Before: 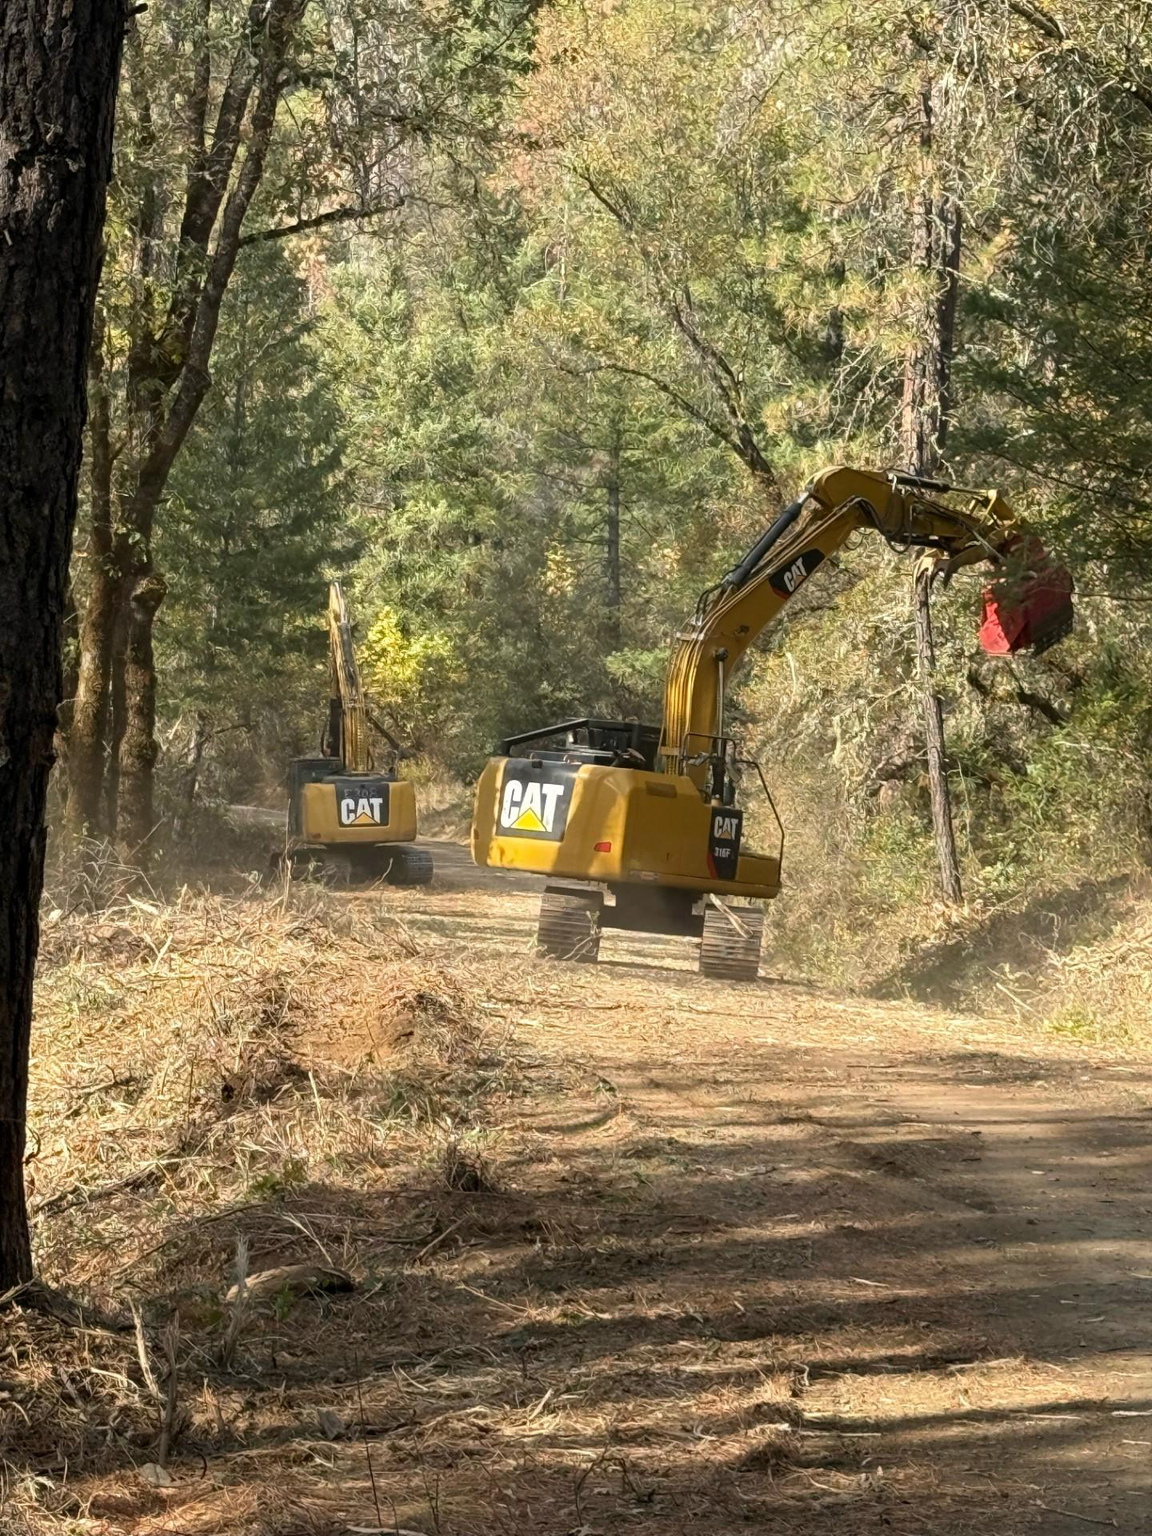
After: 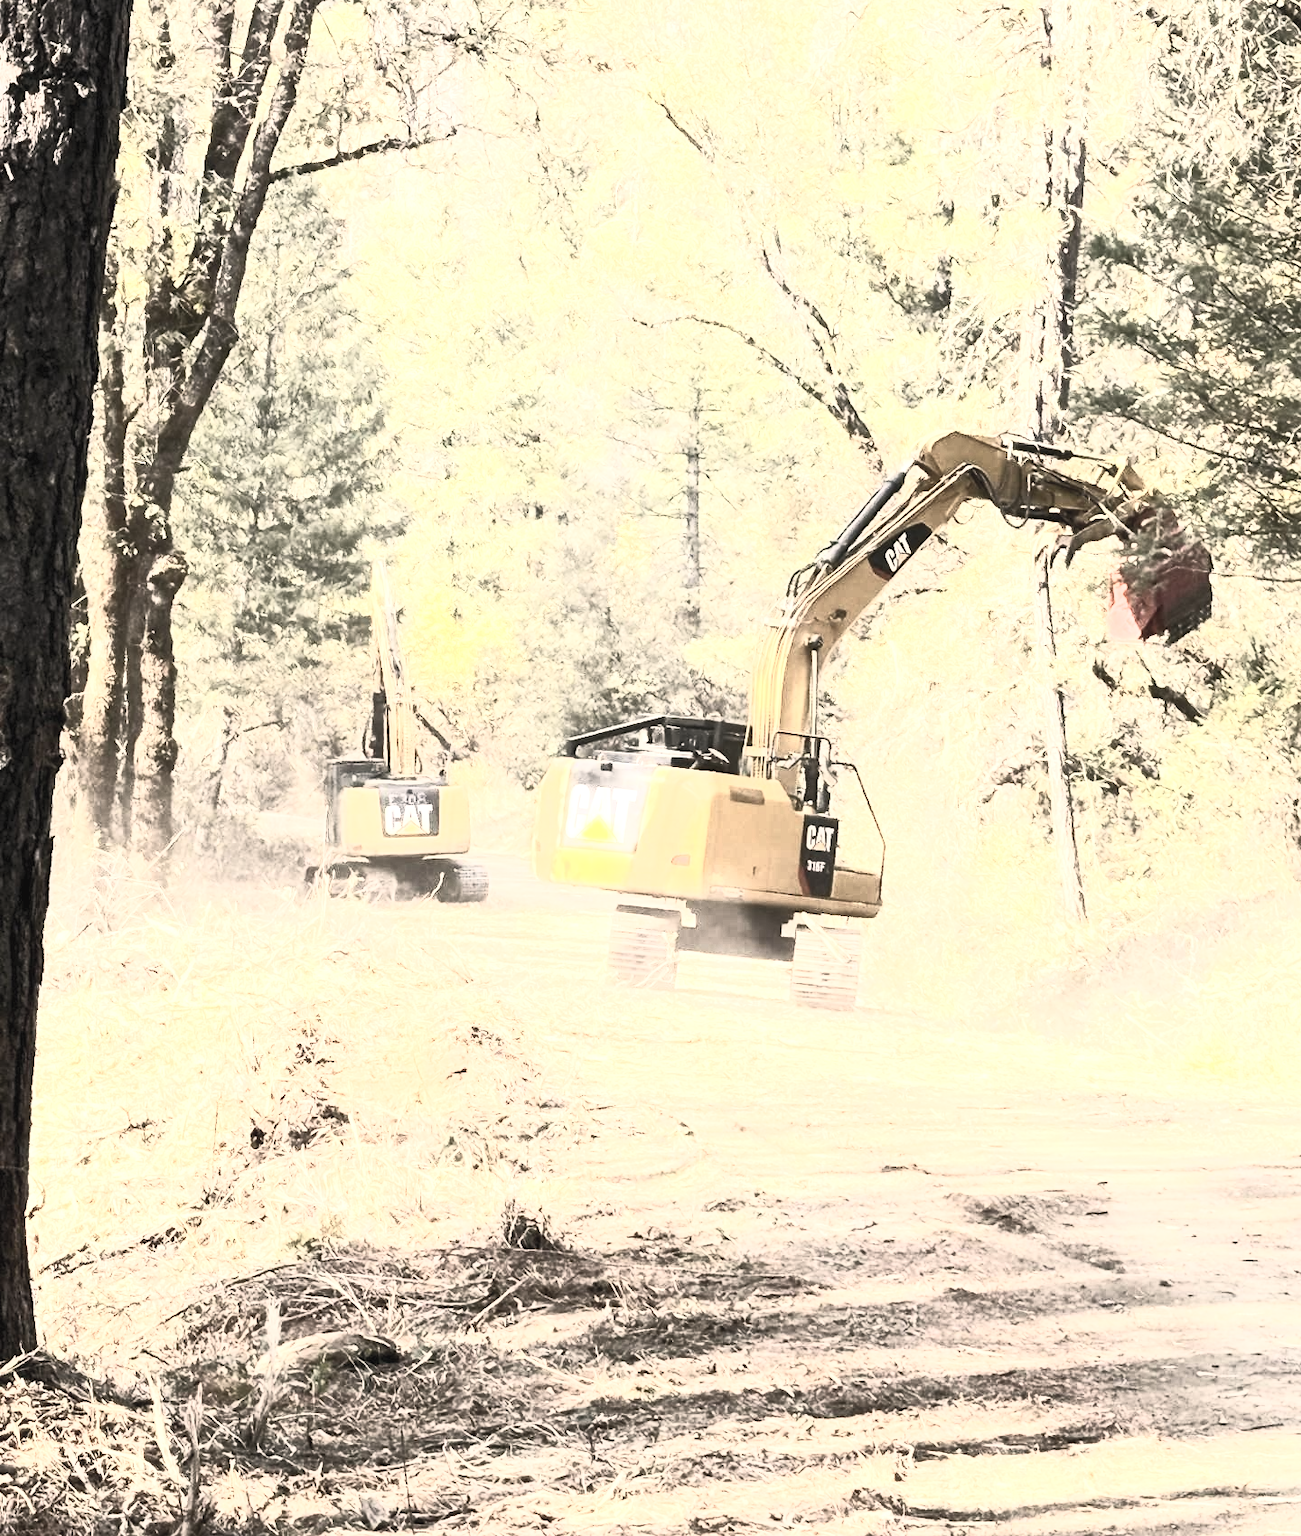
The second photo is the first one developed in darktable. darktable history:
crop and rotate: top 5.586%, bottom 5.844%
color correction: highlights a* 5.6, highlights b* 5.25, saturation 0.649
tone equalizer: -8 EV 0.027 EV, -7 EV -0.008 EV, -6 EV 0.047 EV, -5 EV 0.049 EV, -4 EV 0.298 EV, -3 EV 0.64 EV, -2 EV 0.558 EV, -1 EV 0.192 EV, +0 EV 0.038 EV, edges refinement/feathering 500, mask exposure compensation -1.57 EV, preserve details no
contrast brightness saturation: contrast 0.586, brightness 0.579, saturation -0.34
exposure: black level correction 0, exposure 1.294 EV, compensate highlight preservation false
